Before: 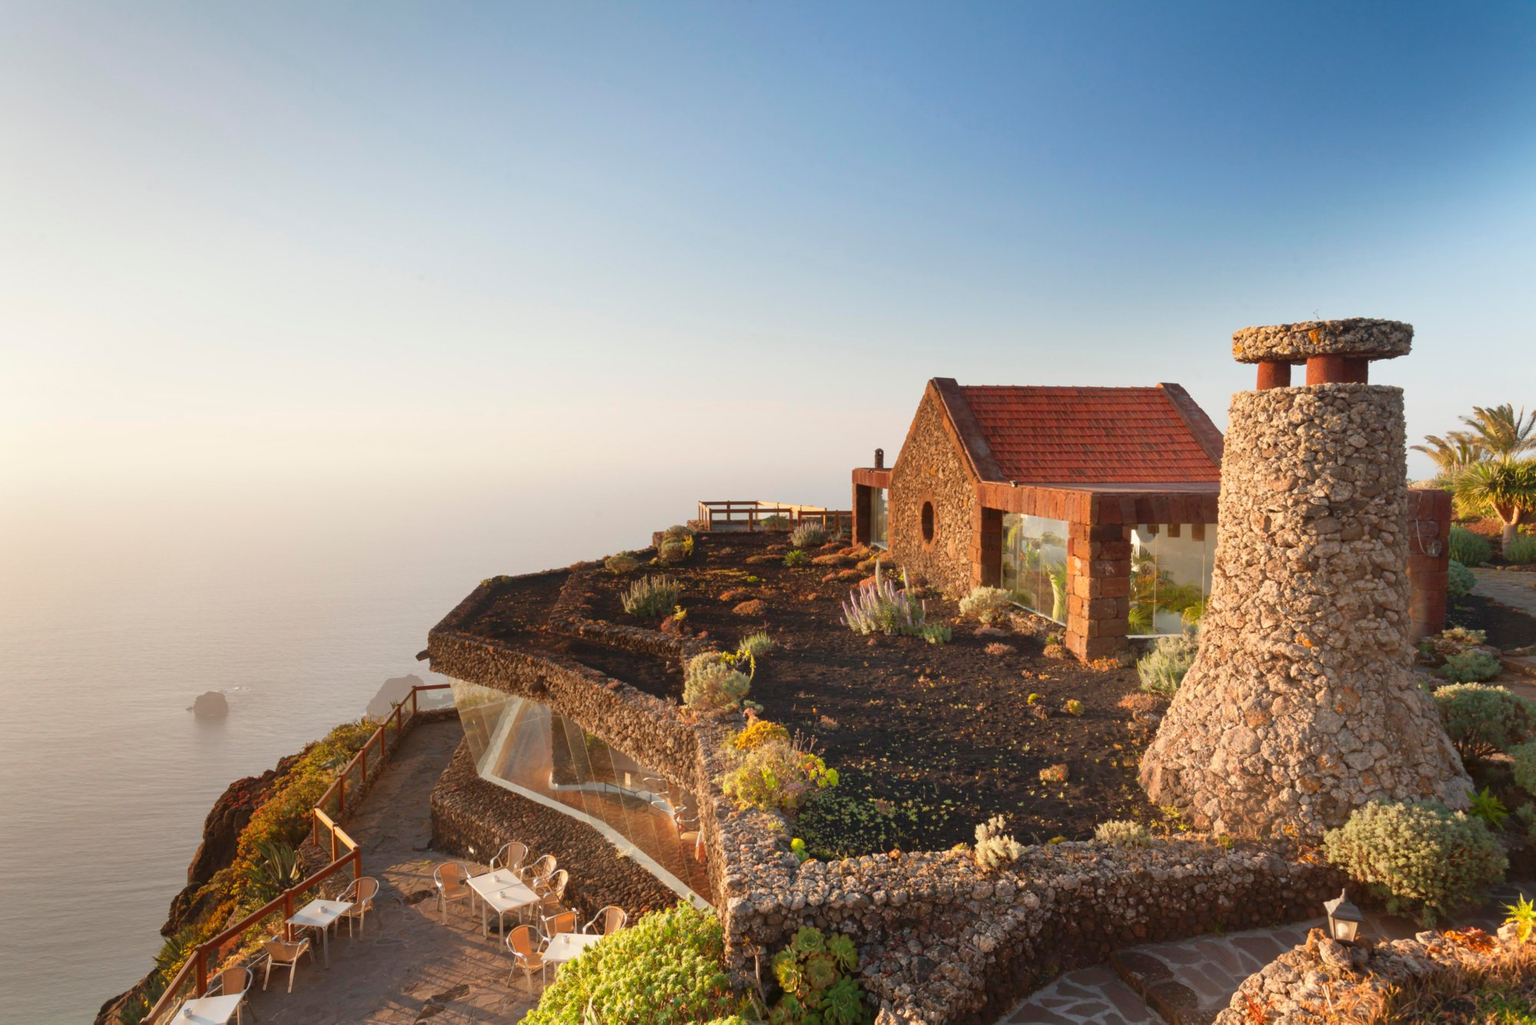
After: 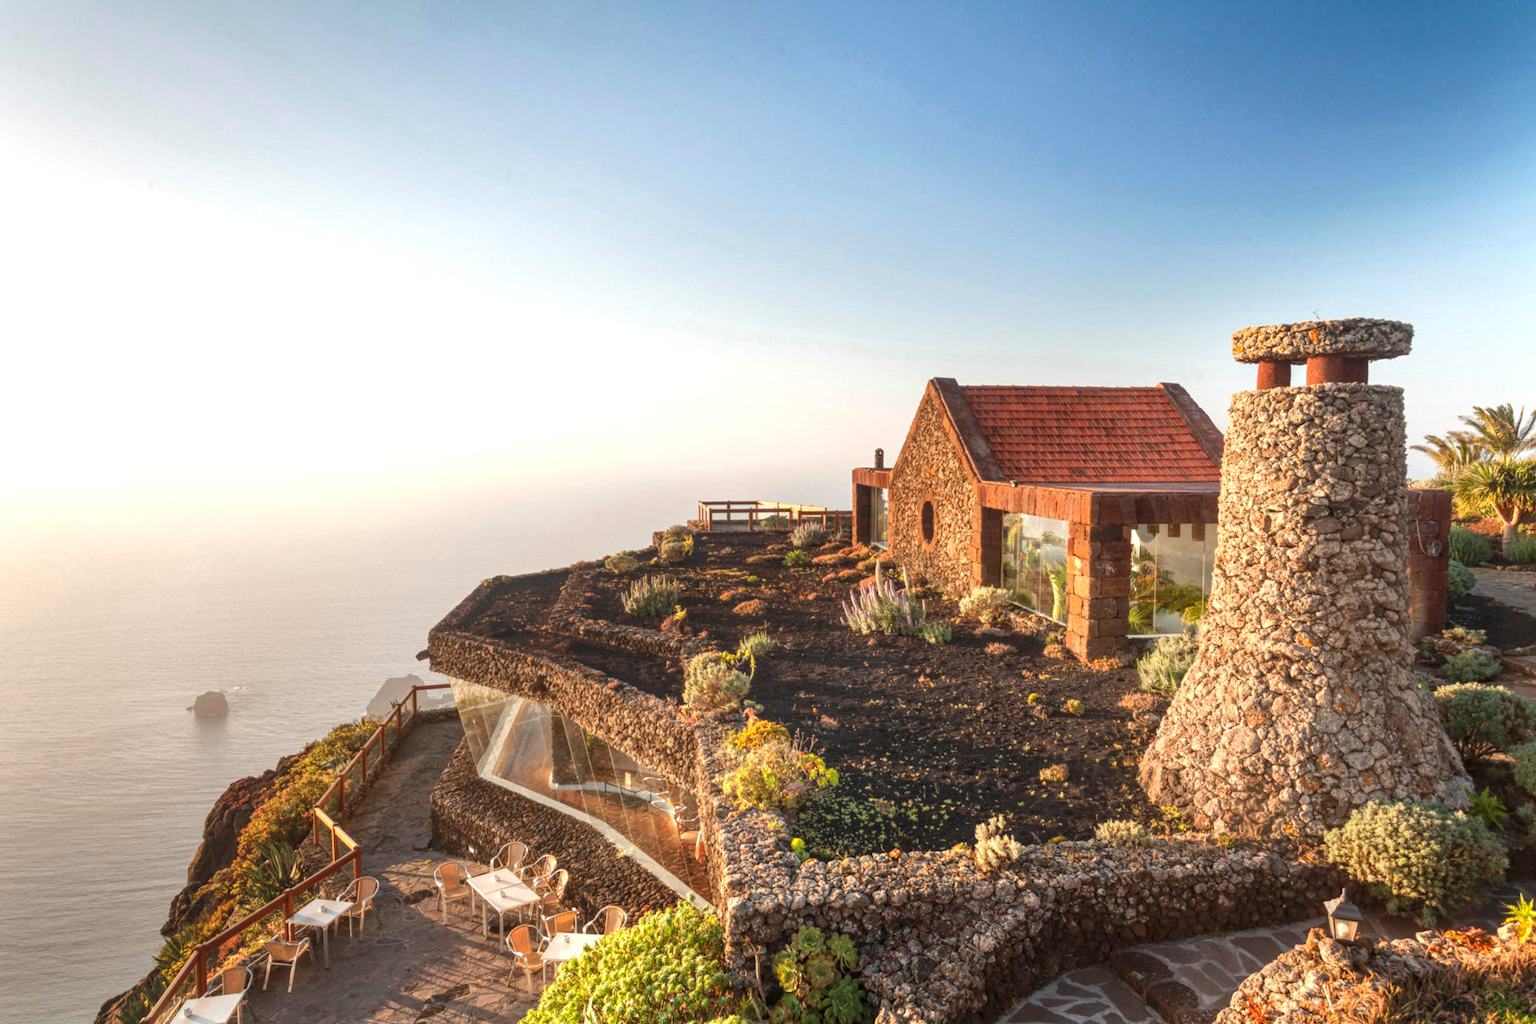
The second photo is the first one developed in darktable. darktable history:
tone equalizer: -8 EV -0.417 EV, -7 EV -0.389 EV, -6 EV -0.333 EV, -5 EV -0.222 EV, -3 EV 0.222 EV, -2 EV 0.333 EV, -1 EV 0.389 EV, +0 EV 0.417 EV, edges refinement/feathering 500, mask exposure compensation -1.57 EV, preserve details no
local contrast: highlights 74%, shadows 55%, detail 176%, midtone range 0.207
